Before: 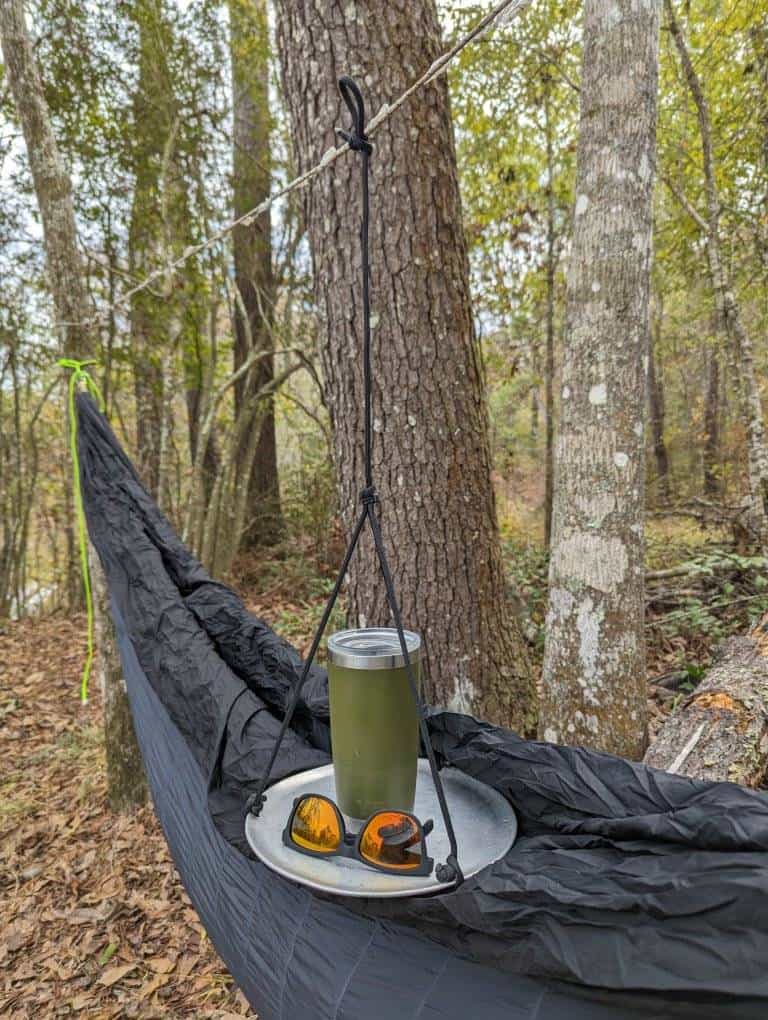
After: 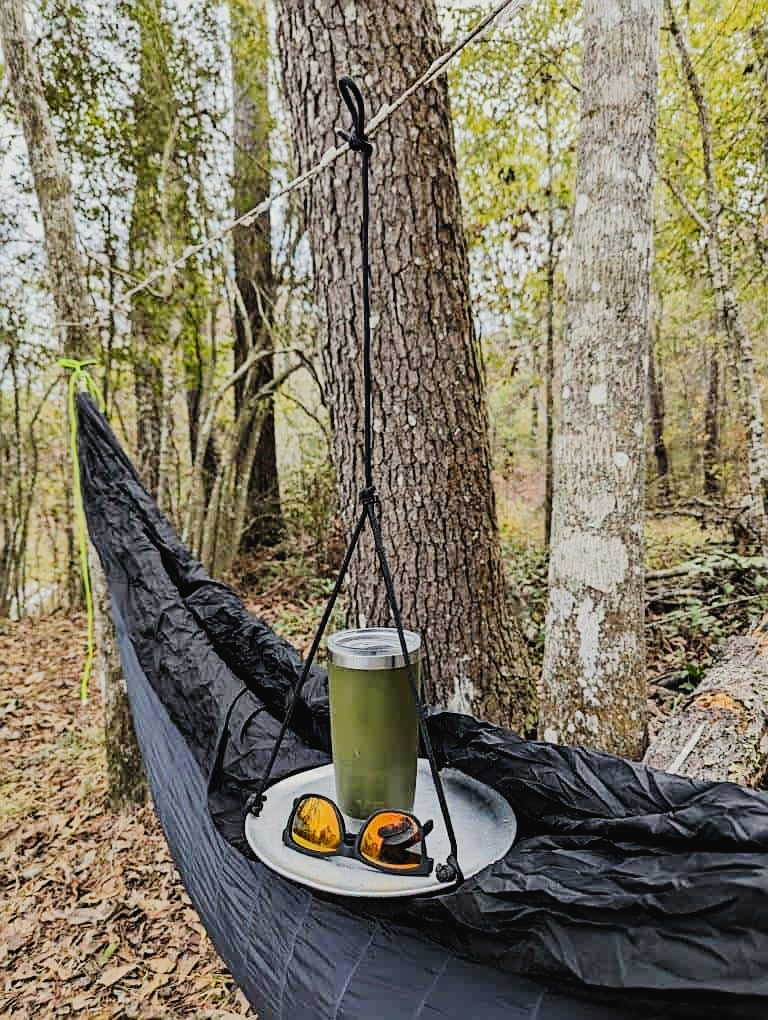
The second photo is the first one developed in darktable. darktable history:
filmic rgb: black relative exposure -5.15 EV, white relative exposure 3.96 EV, hardness 2.88, contrast 1.297
sharpen: on, module defaults
tone curve: curves: ch0 [(0, 0.023) (0.037, 0.04) (0.131, 0.128) (0.304, 0.331) (0.504, 0.584) (0.616, 0.687) (0.704, 0.764) (0.808, 0.823) (1, 1)]; ch1 [(0, 0) (0.301, 0.3) (0.477, 0.472) (0.493, 0.497) (0.508, 0.501) (0.544, 0.541) (0.563, 0.565) (0.626, 0.66) (0.721, 0.776) (1, 1)]; ch2 [(0, 0) (0.249, 0.216) (0.349, 0.343) (0.424, 0.442) (0.476, 0.483) (0.502, 0.5) (0.517, 0.519) (0.532, 0.553) (0.569, 0.587) (0.634, 0.628) (0.706, 0.729) (0.828, 0.742) (1, 0.9)], preserve colors none
